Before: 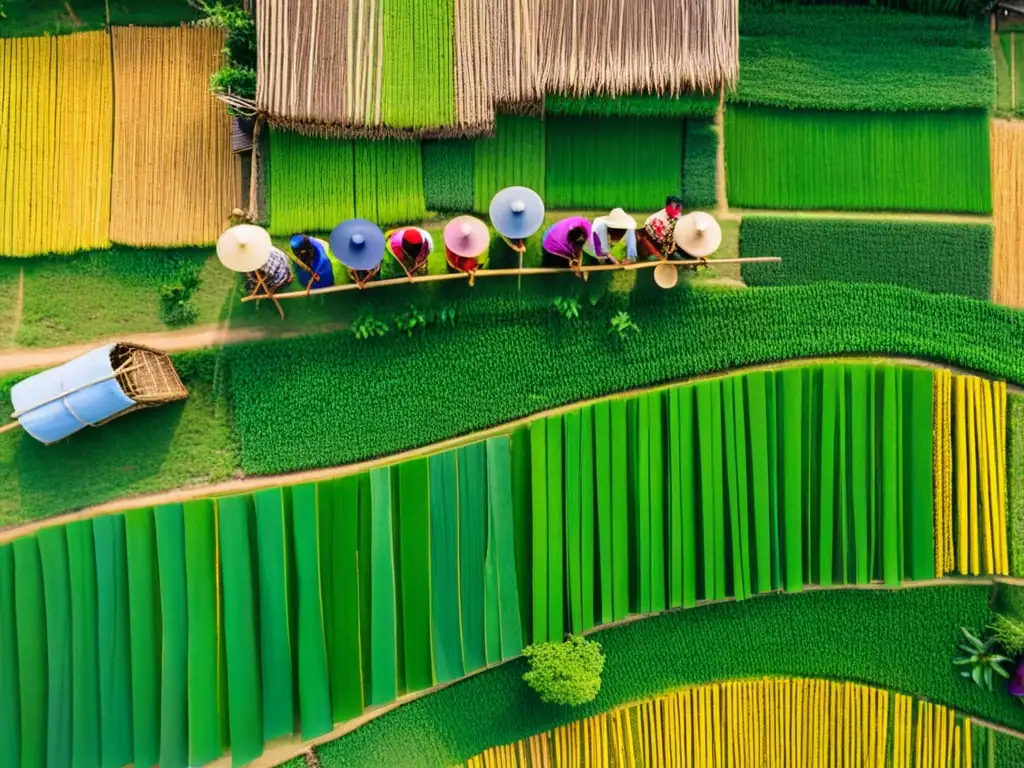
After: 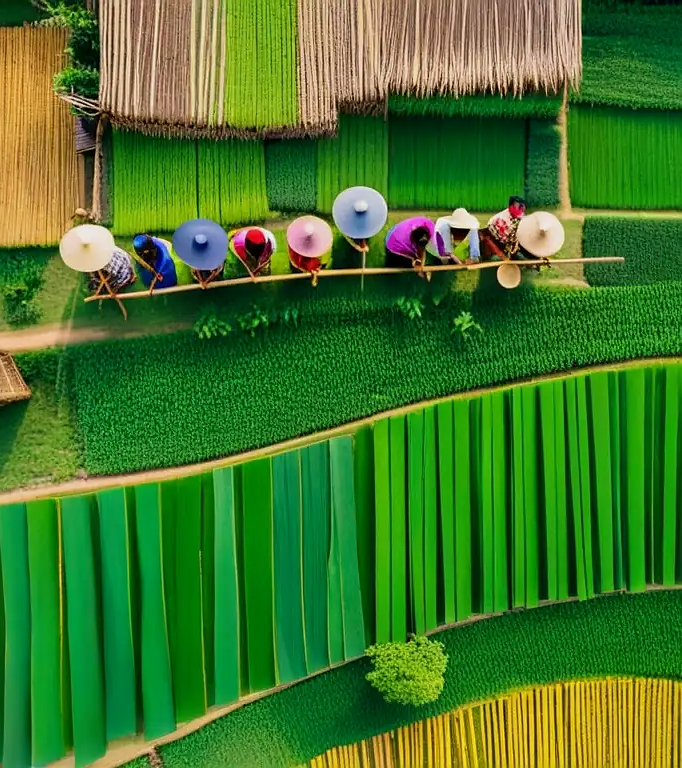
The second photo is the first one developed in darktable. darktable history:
sharpen: radius 1
crop: left 15.419%, right 17.914%
exposure: black level correction 0.001, exposure -0.2 EV, compensate highlight preservation false
